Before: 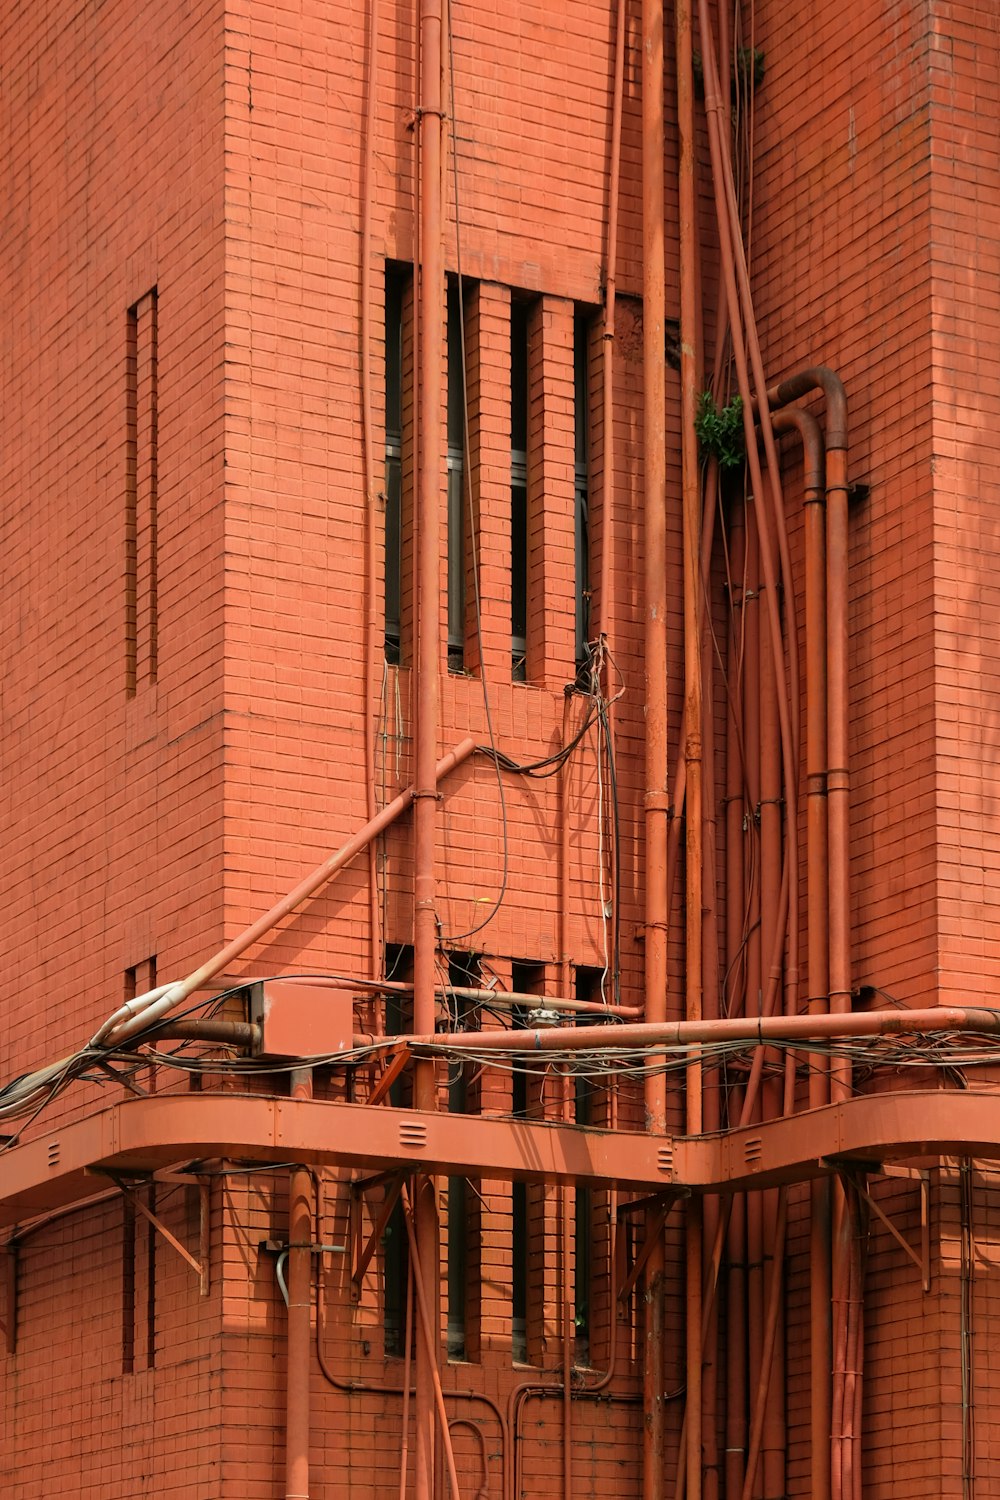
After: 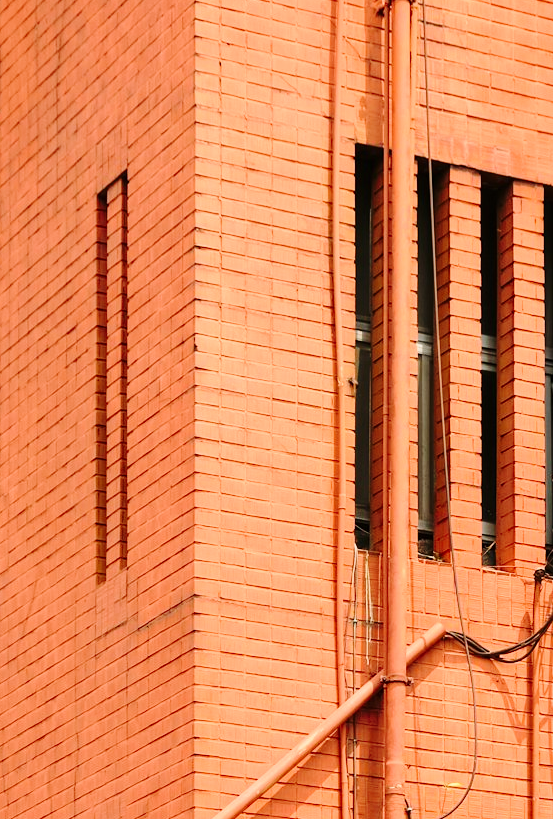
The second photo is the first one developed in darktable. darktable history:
exposure: exposure -0.177 EV, compensate highlight preservation false
base curve: curves: ch0 [(0, 0) (0.028, 0.03) (0.121, 0.232) (0.46, 0.748) (0.859, 0.968) (1, 1)], preserve colors none
crop and rotate: left 3.048%, top 7.702%, right 41.556%, bottom 37.669%
contrast brightness saturation: contrast 0.104, brightness 0.019, saturation 0.018
